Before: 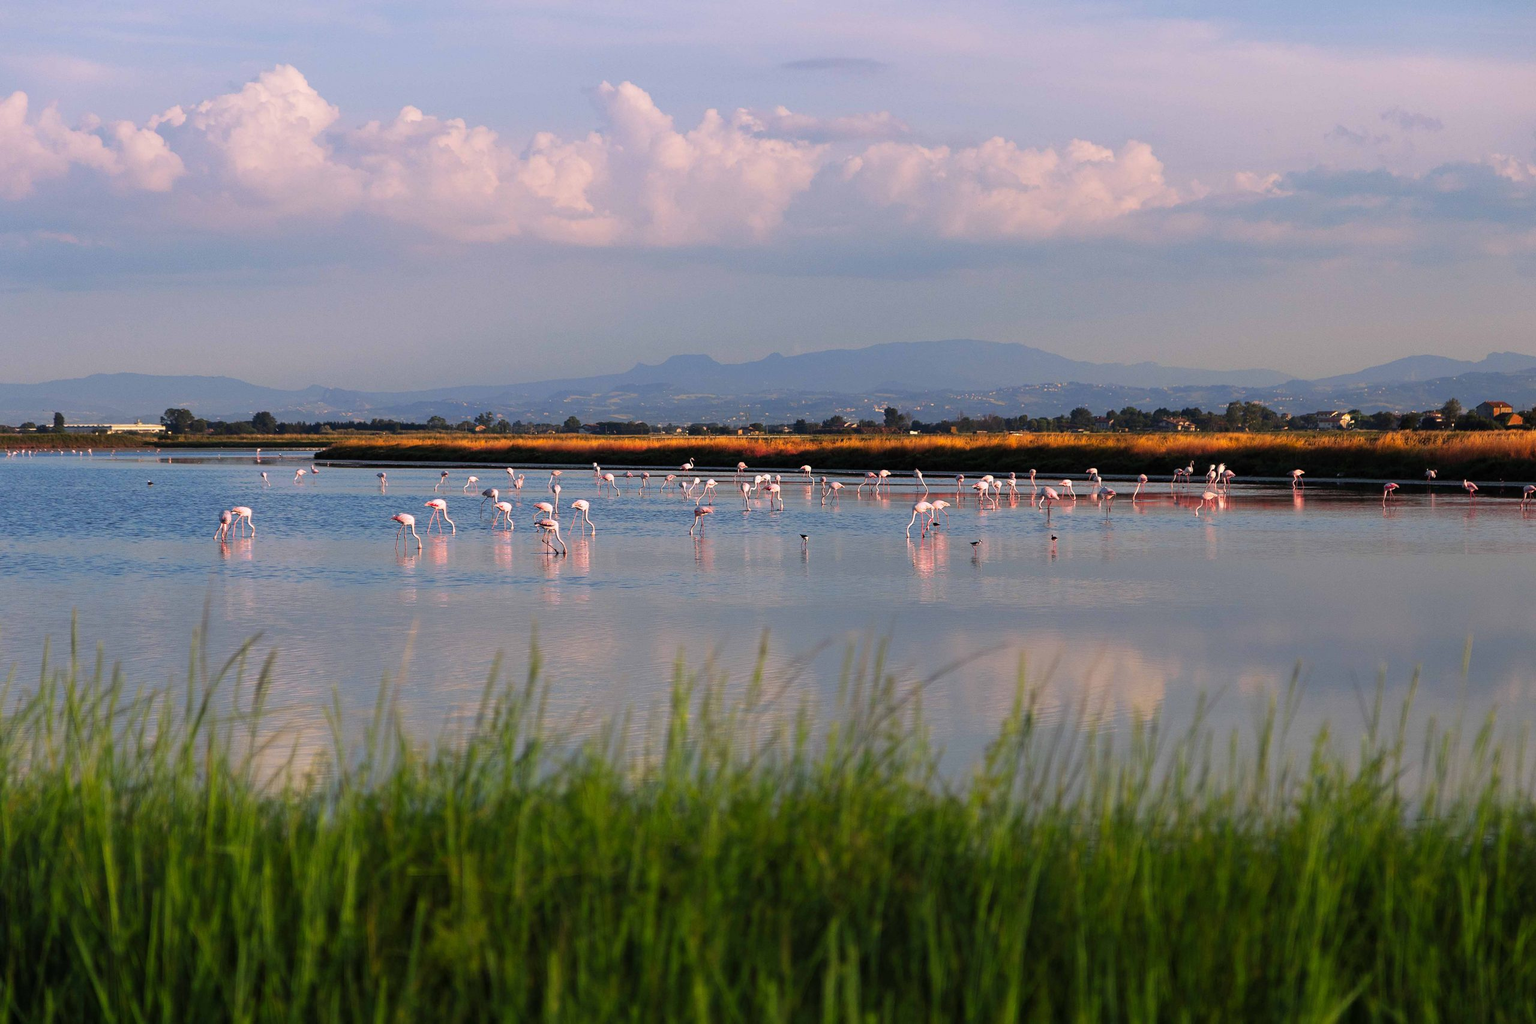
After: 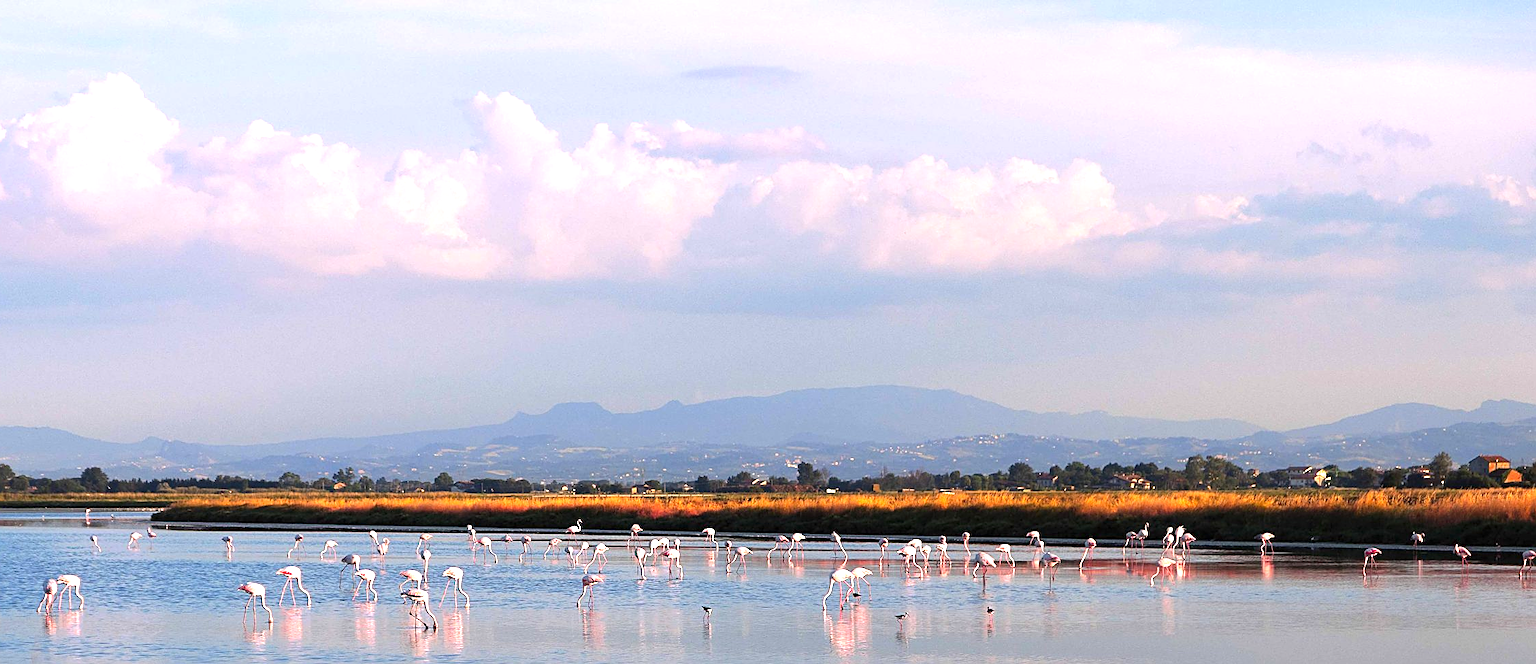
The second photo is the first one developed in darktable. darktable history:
exposure: black level correction 0, exposure 0.95 EV, compensate exposure bias true, compensate highlight preservation false
sharpen: on, module defaults
crop and rotate: left 11.812%, bottom 42.776%
